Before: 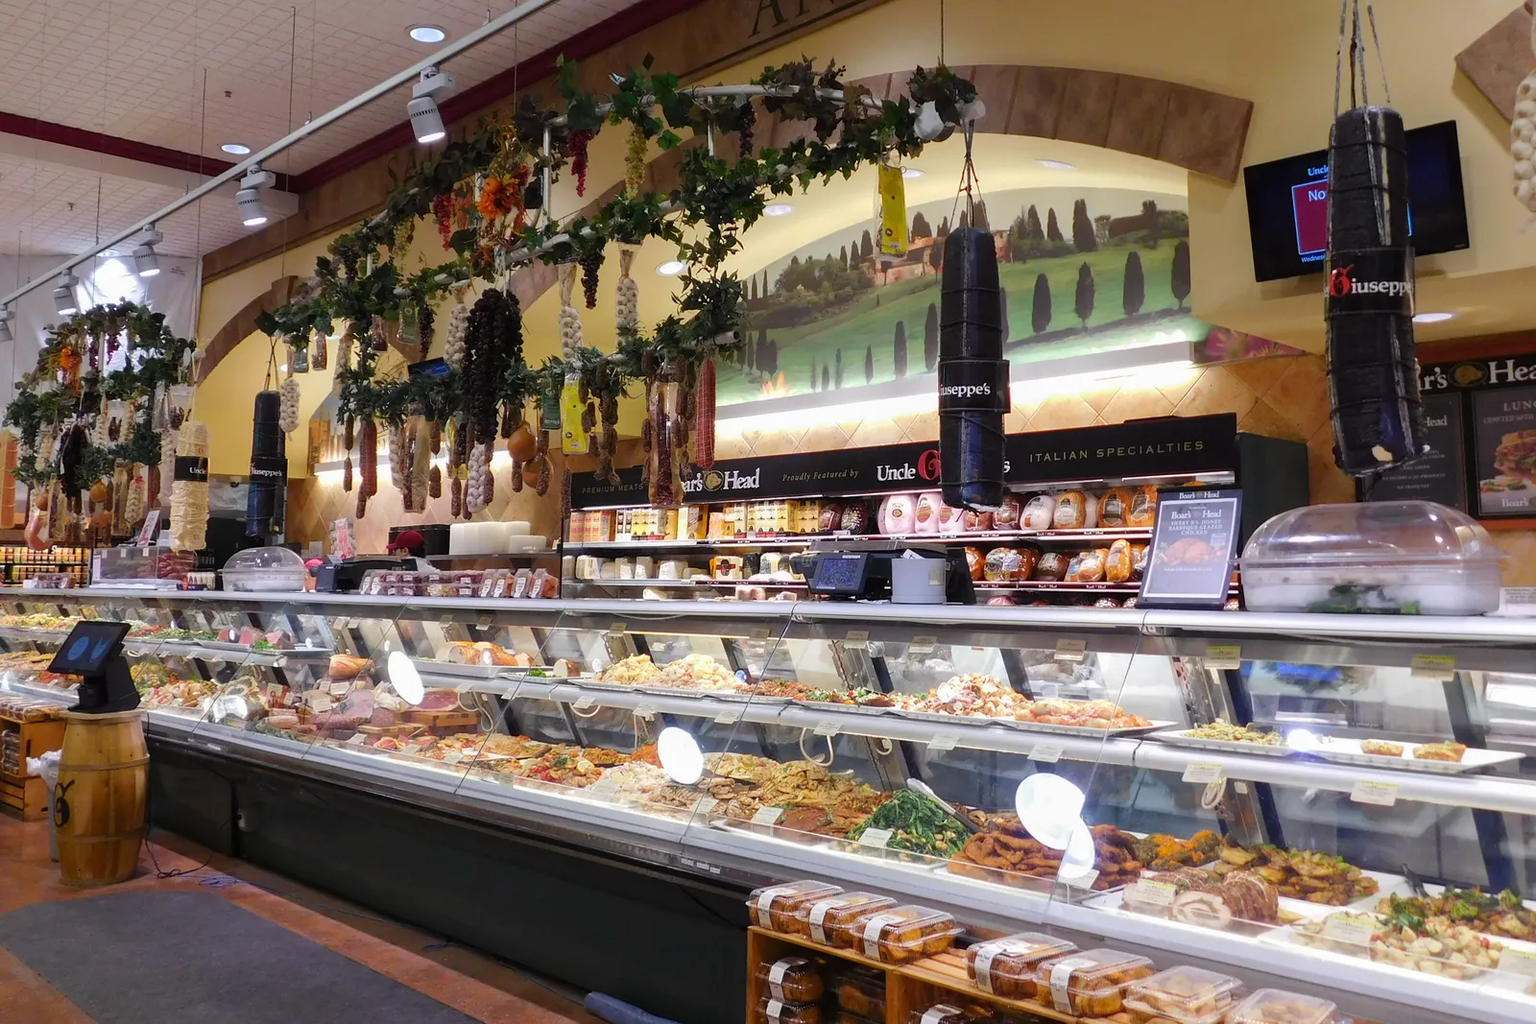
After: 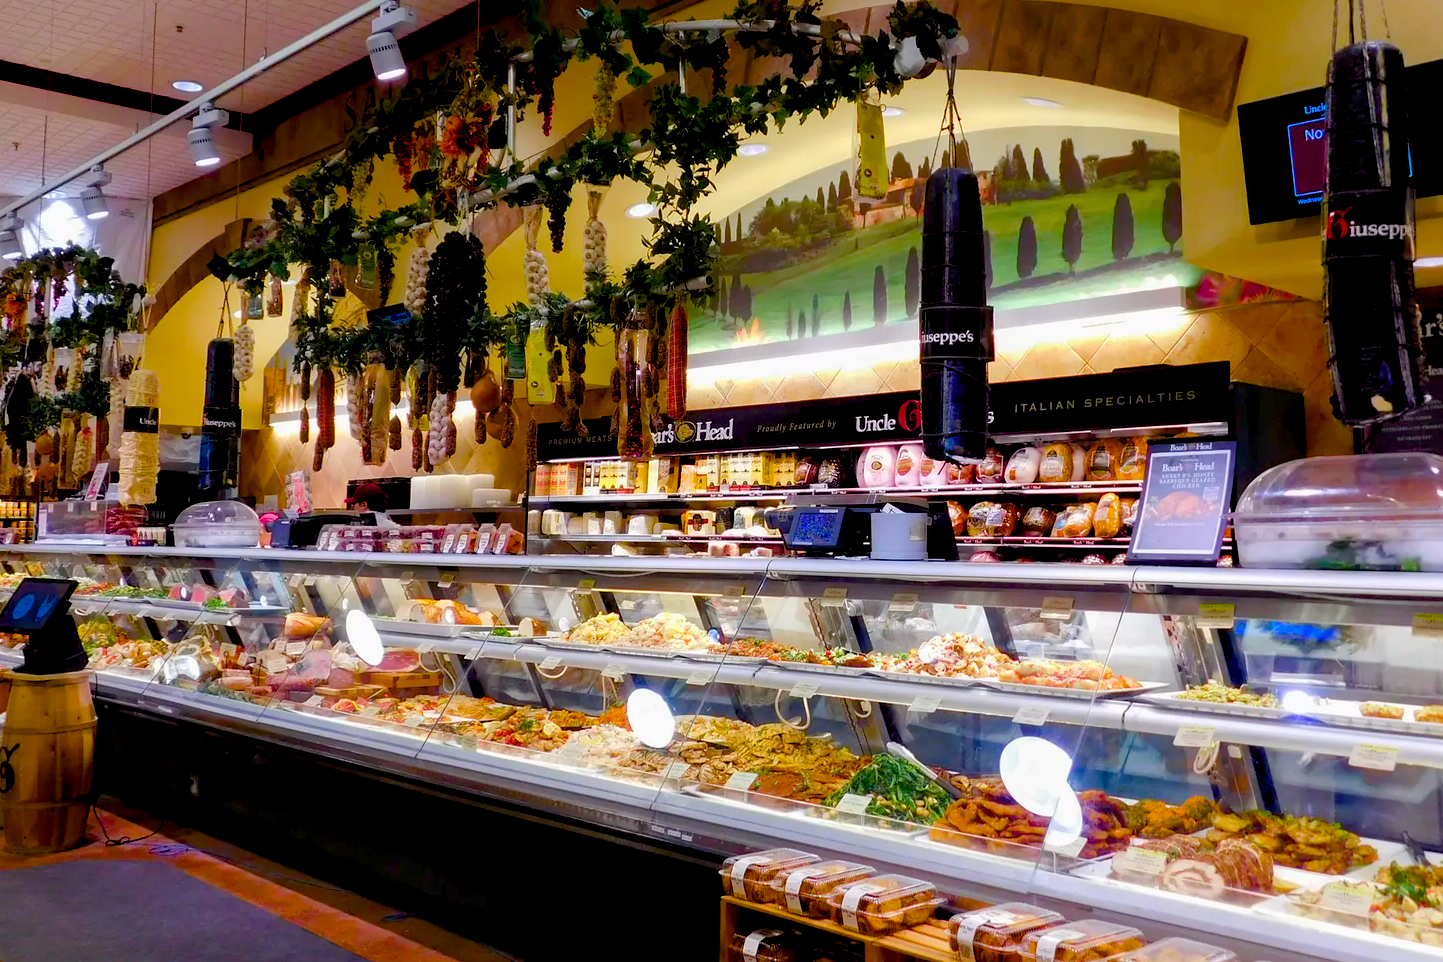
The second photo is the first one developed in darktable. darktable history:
crop: left 3.667%, top 6.512%, right 6.135%, bottom 3.317%
color balance rgb: global offset › luminance -1.434%, linear chroma grading › shadows 10.56%, linear chroma grading › highlights 9.5%, linear chroma grading › global chroma 15.52%, linear chroma grading › mid-tones 14.777%, perceptual saturation grading › global saturation 39.523%, perceptual saturation grading › highlights -50.348%, perceptual saturation grading › shadows 31.018%, global vibrance 30.262%
